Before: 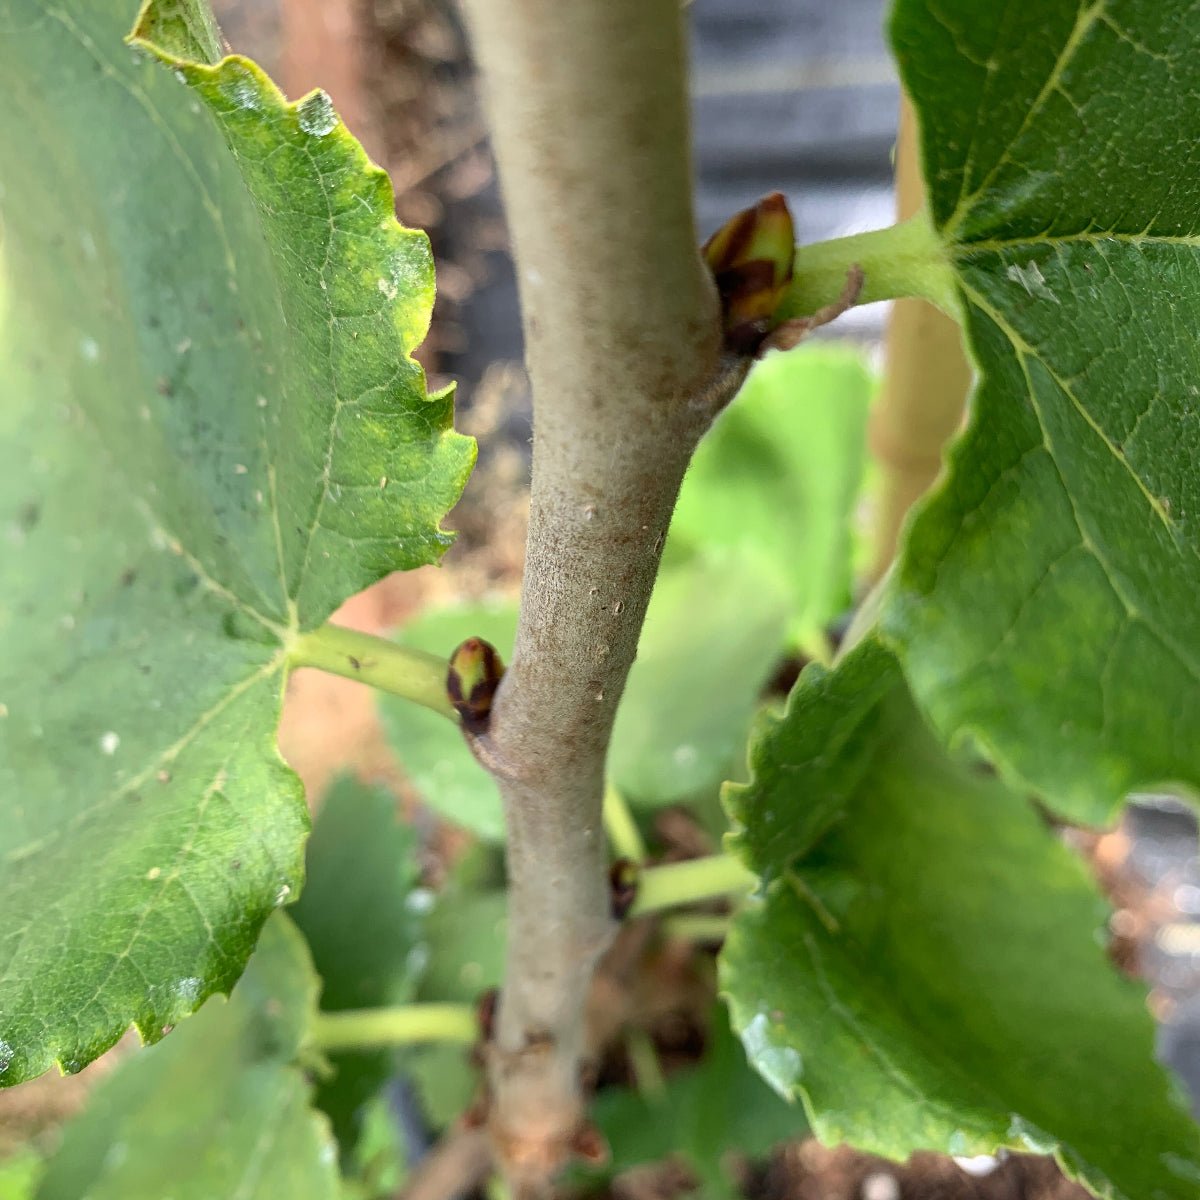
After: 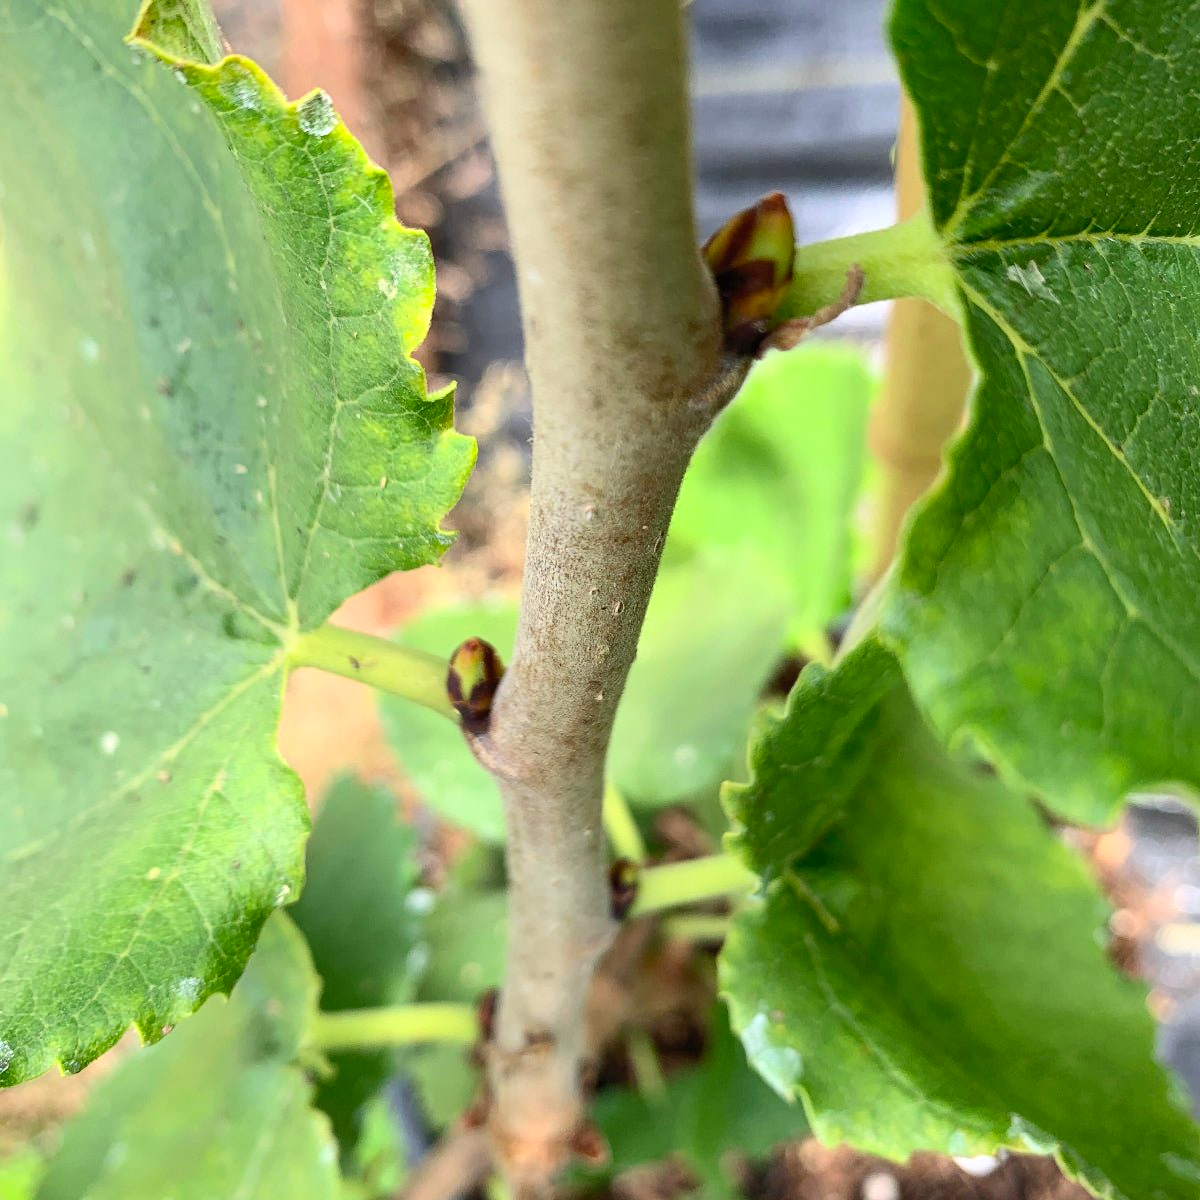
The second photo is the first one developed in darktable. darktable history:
contrast brightness saturation: contrast 0.204, brightness 0.162, saturation 0.219
